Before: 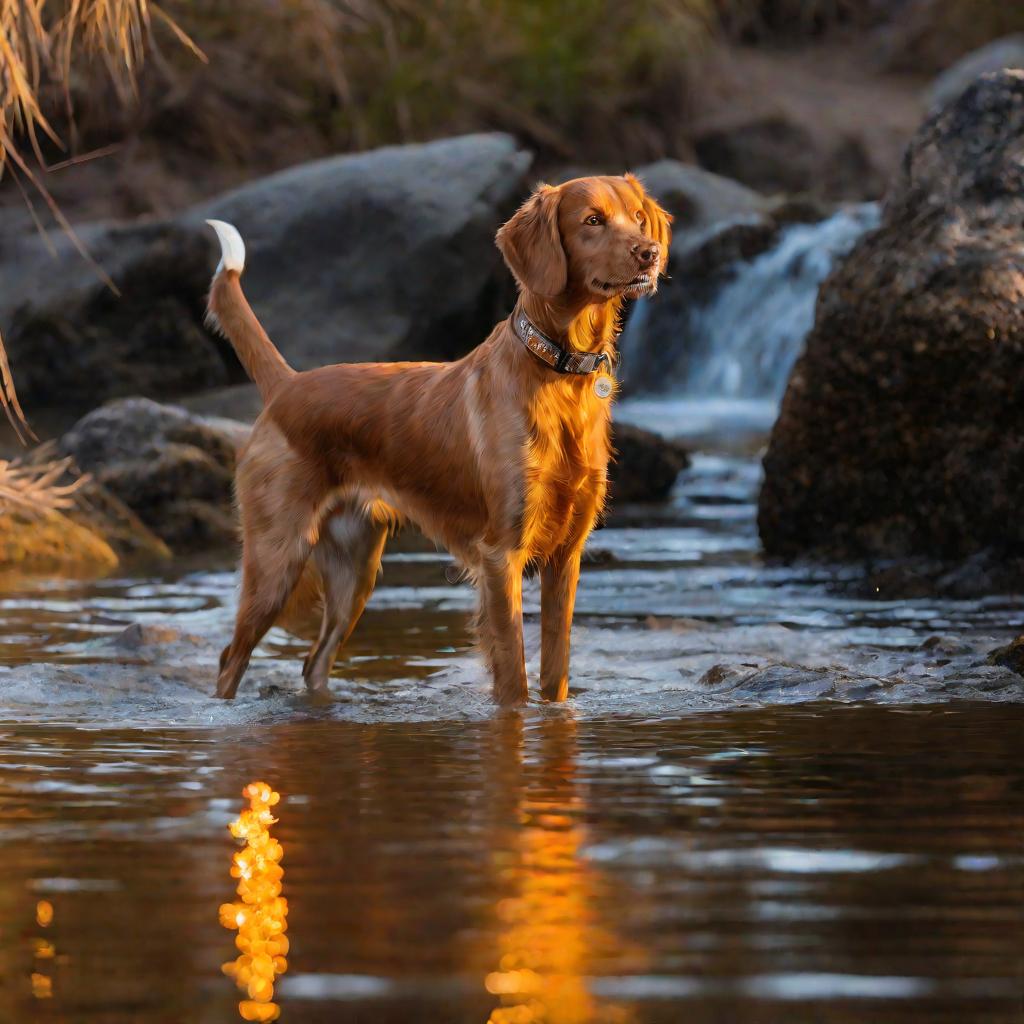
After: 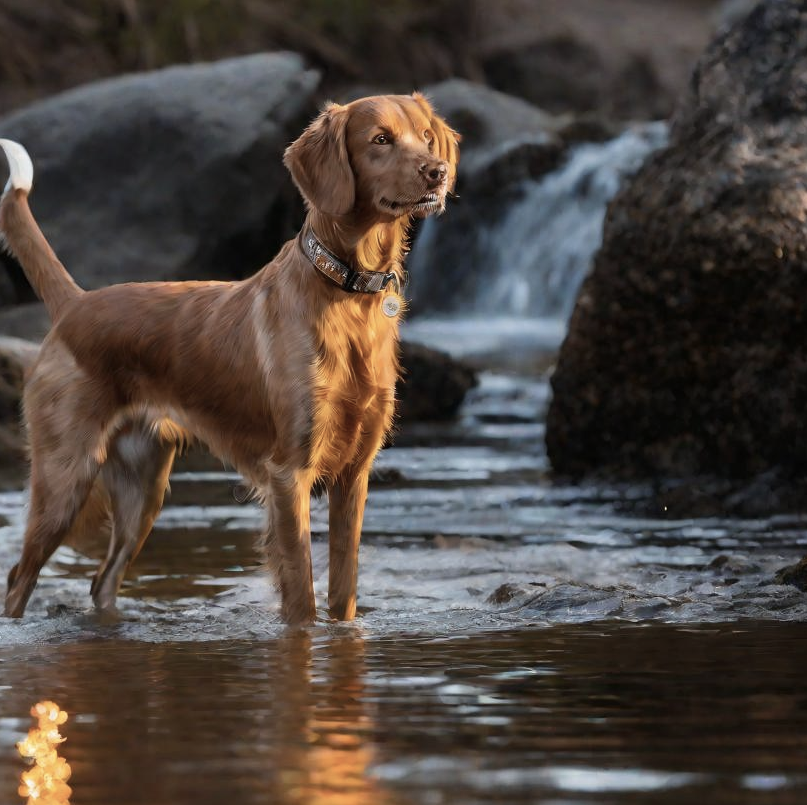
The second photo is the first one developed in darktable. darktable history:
contrast brightness saturation: contrast 0.1, saturation -0.36
crop and rotate: left 20.74%, top 7.912%, right 0.375%, bottom 13.378%
